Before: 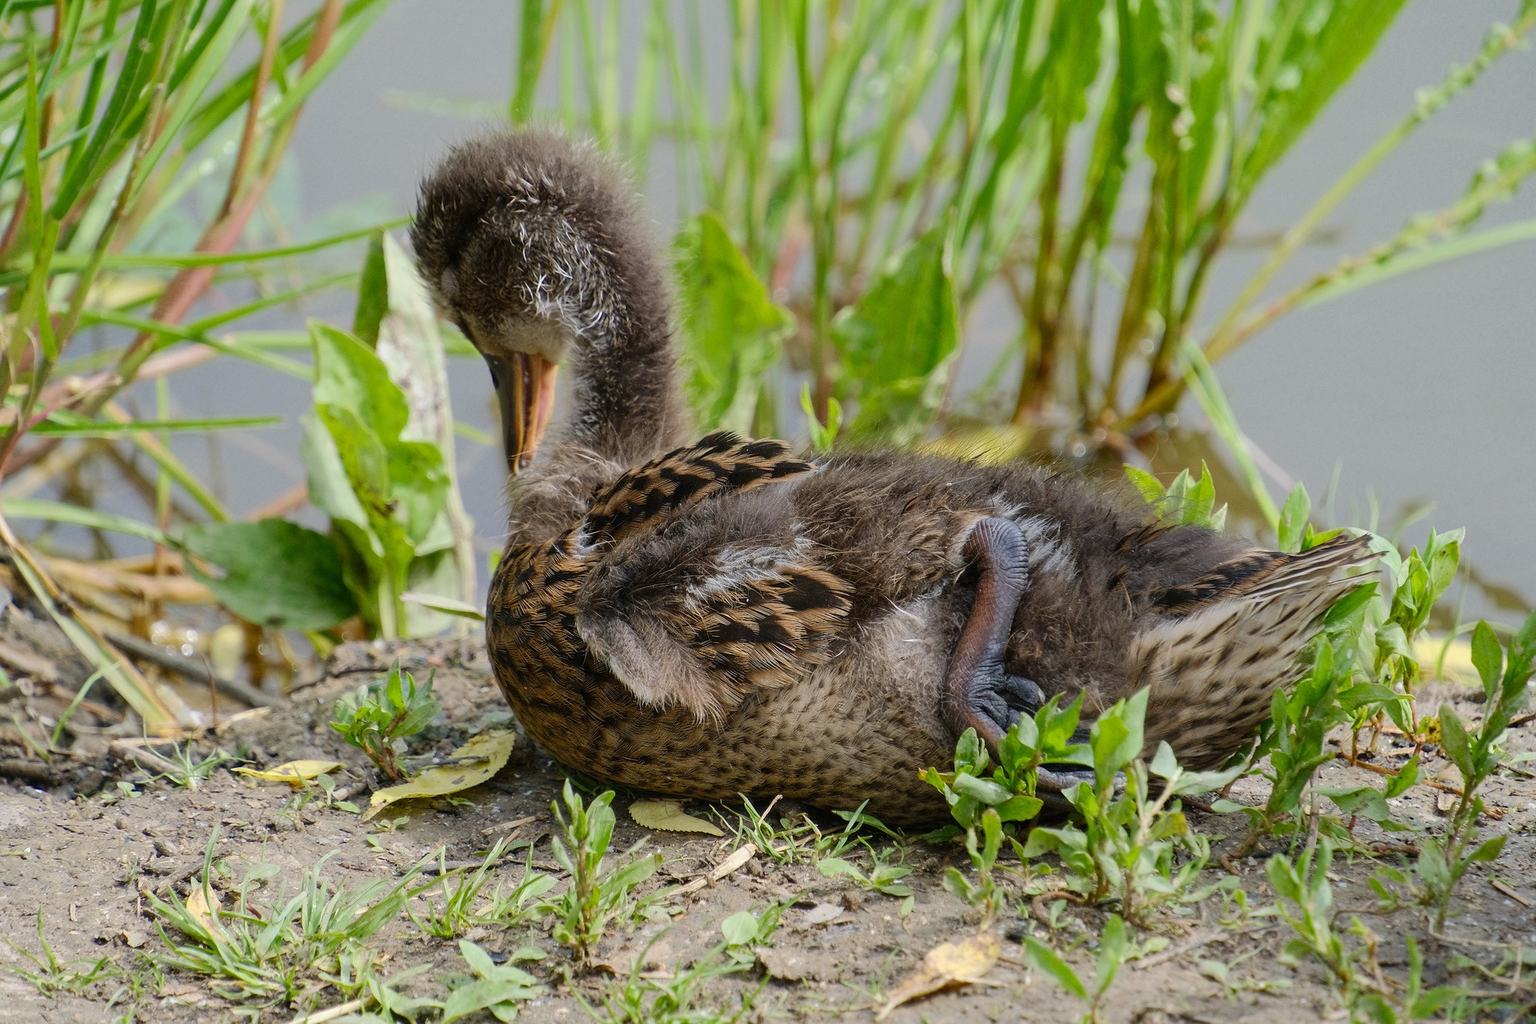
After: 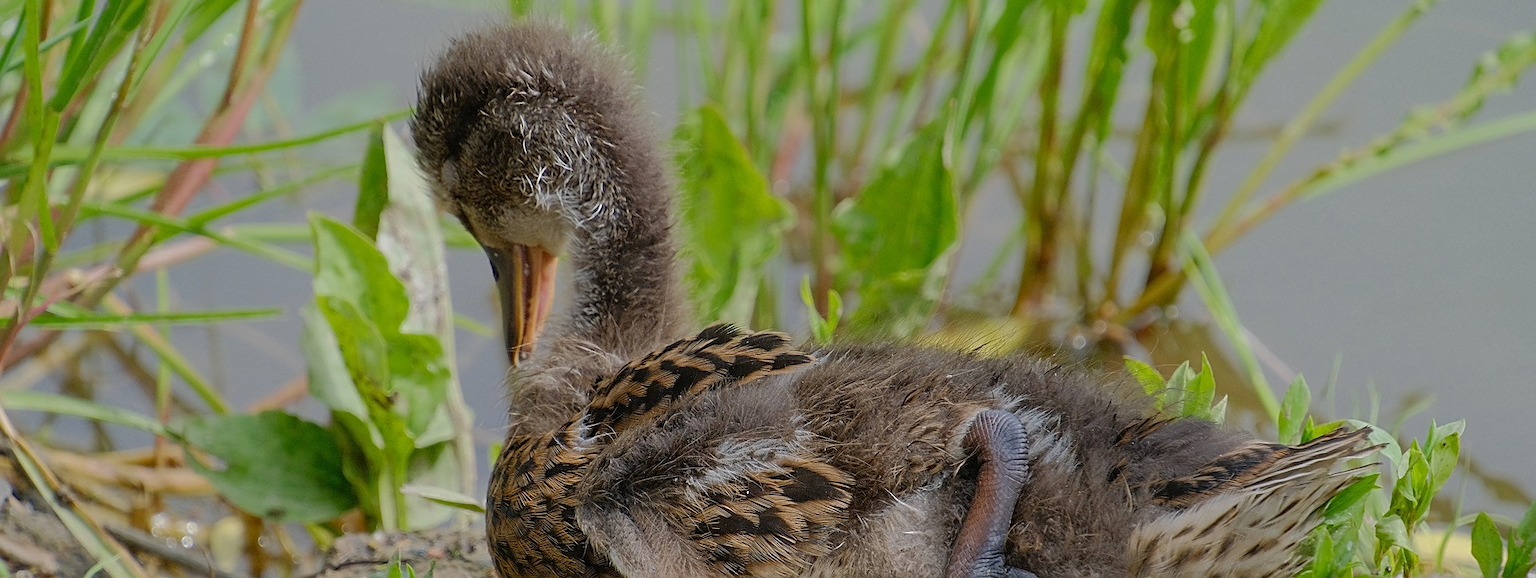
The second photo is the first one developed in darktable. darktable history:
crop and rotate: top 10.592%, bottom 32.901%
tone equalizer: -8 EV 0.275 EV, -7 EV 0.422 EV, -6 EV 0.408 EV, -5 EV 0.218 EV, -3 EV -0.26 EV, -2 EV -0.403 EV, -1 EV -0.439 EV, +0 EV -0.26 EV, edges refinement/feathering 500, mask exposure compensation -1.57 EV, preserve details no
sharpen: on, module defaults
